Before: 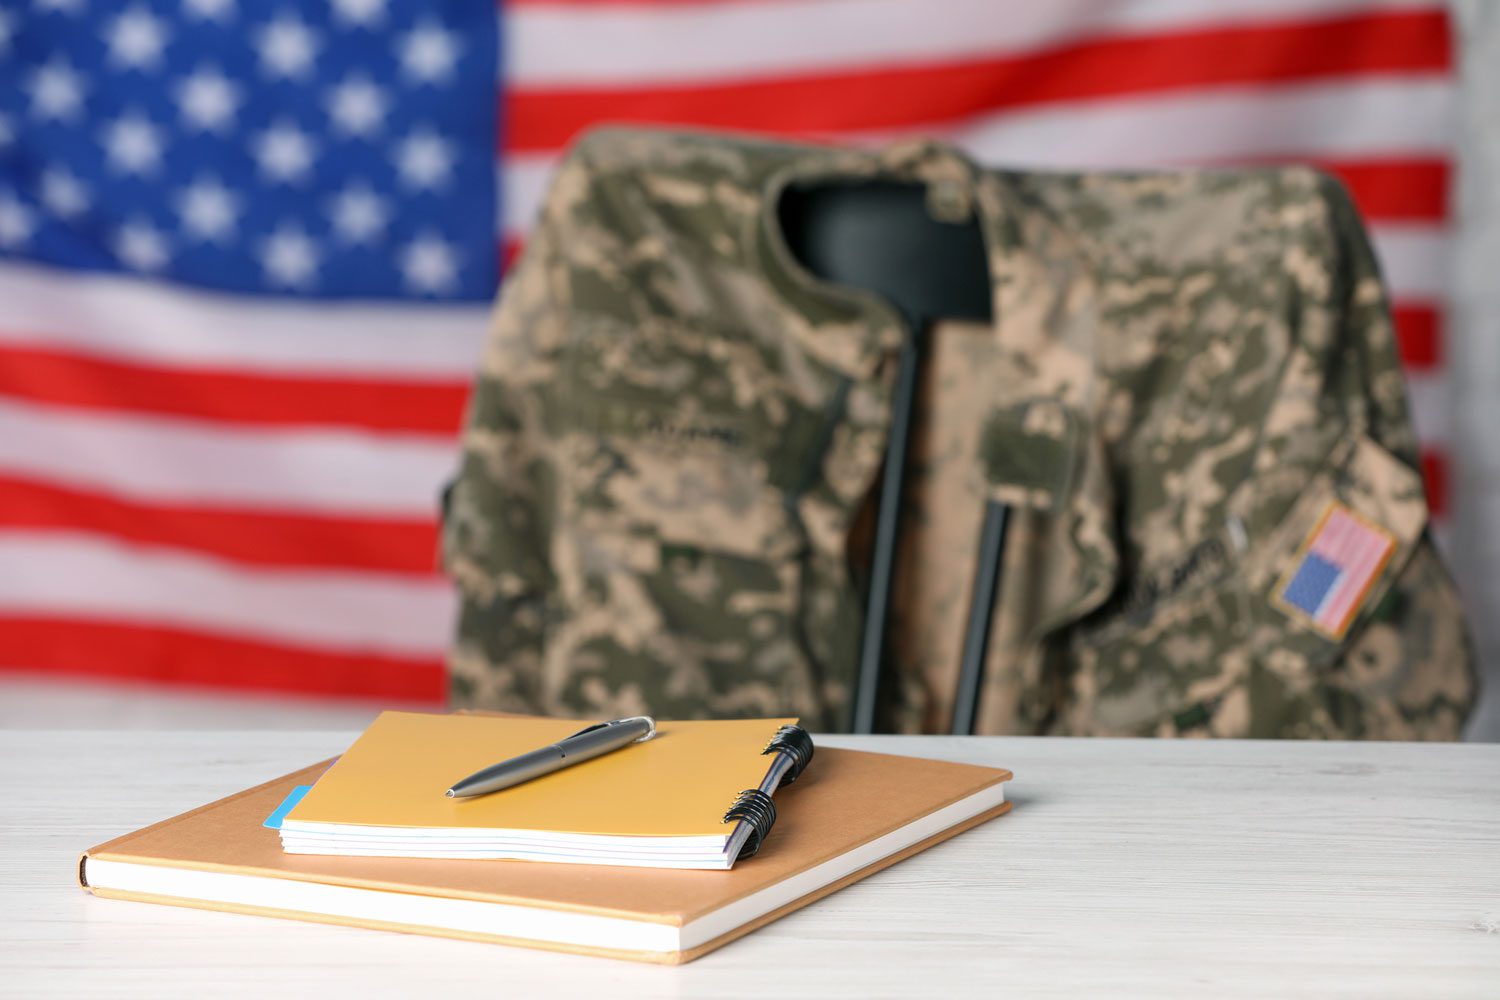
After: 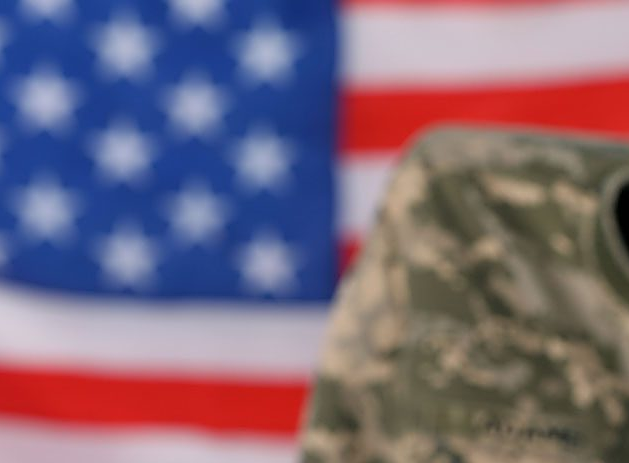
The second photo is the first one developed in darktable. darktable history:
sharpen: on, module defaults
crop and rotate: left 10.817%, top 0.062%, right 47.194%, bottom 53.626%
